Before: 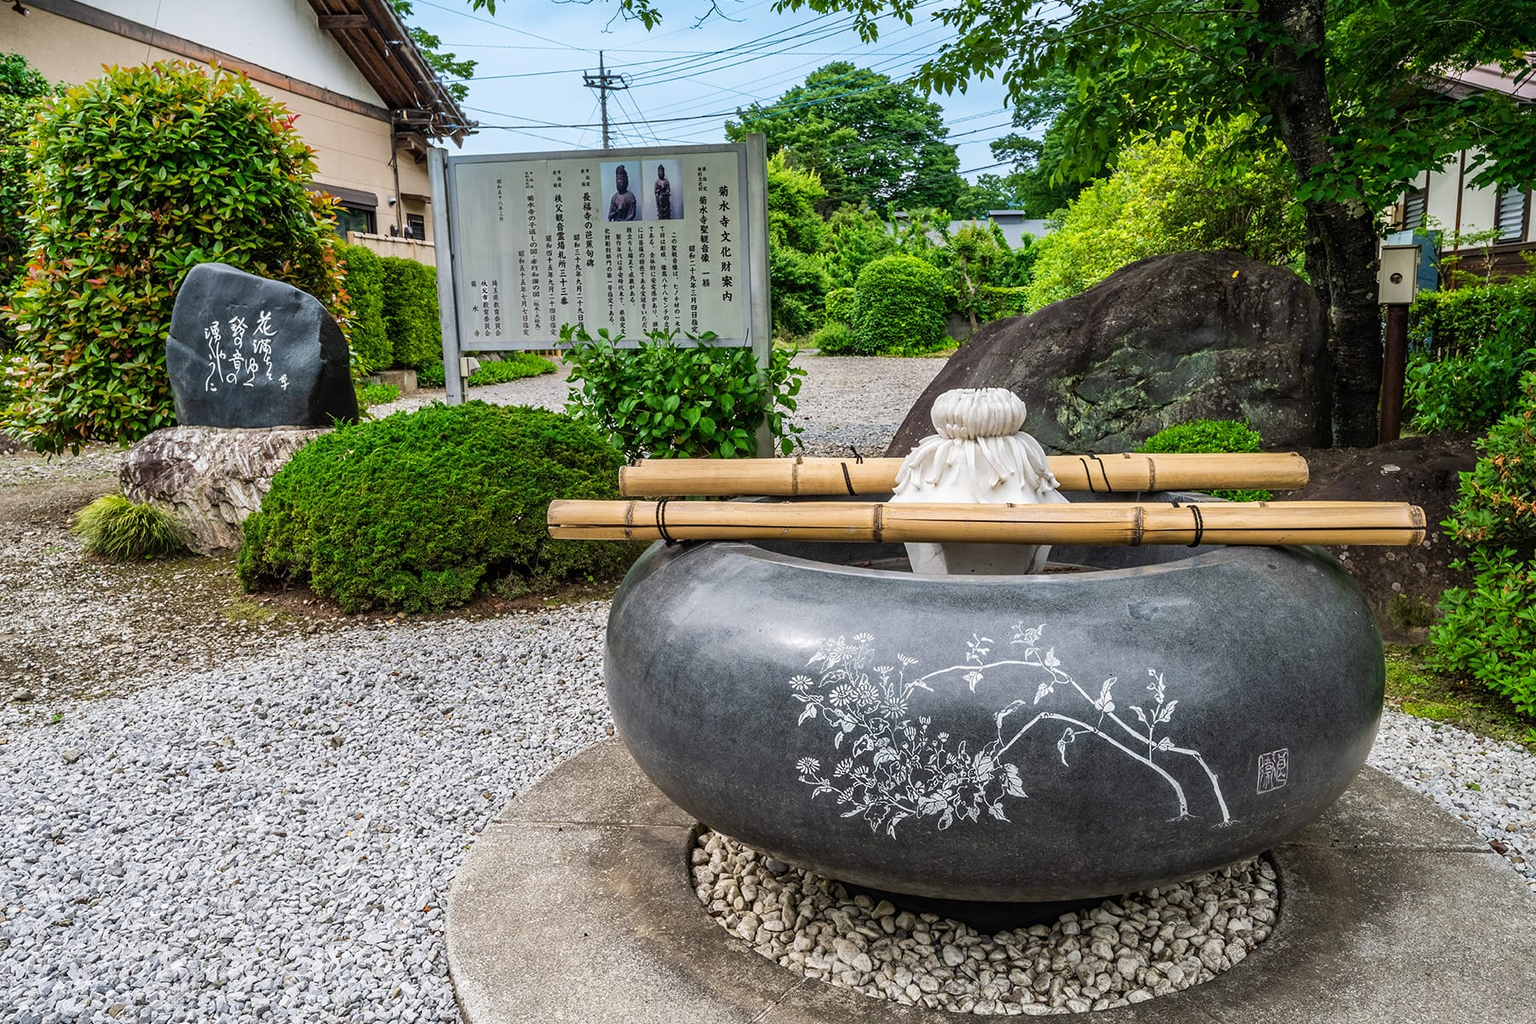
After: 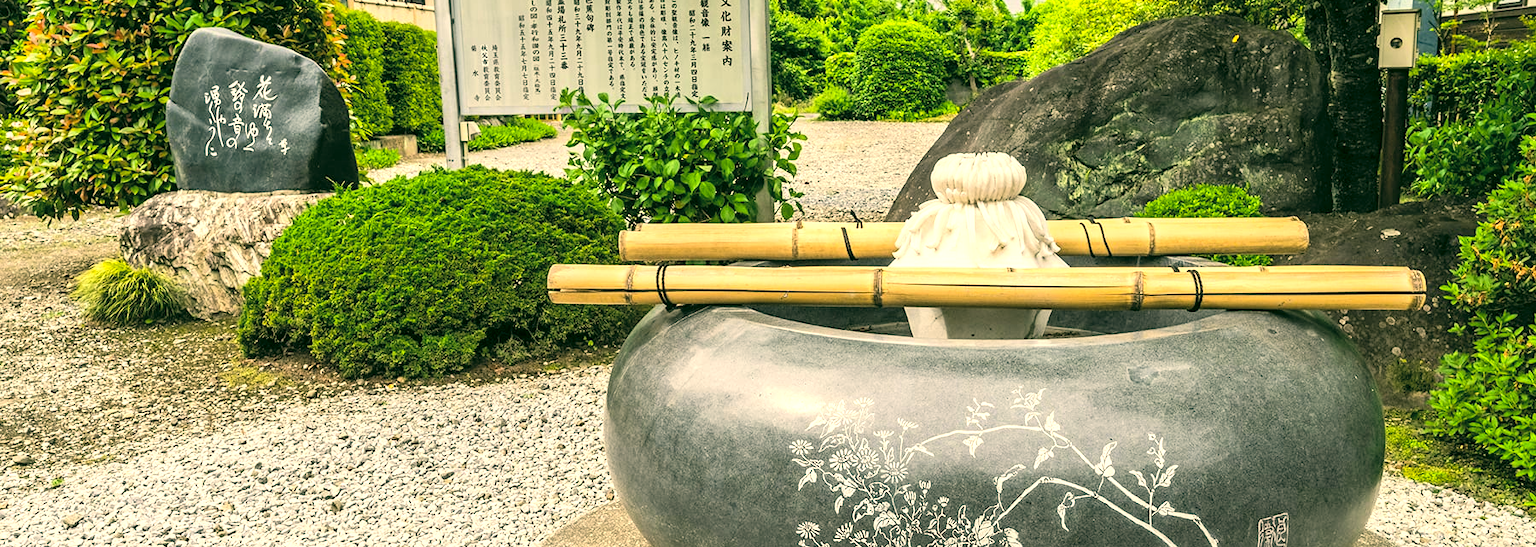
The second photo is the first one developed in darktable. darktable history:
crop and rotate: top 23.043%, bottom 23.437%
color correction: highlights a* 5.3, highlights b* 24.26, shadows a* -15.58, shadows b* 4.02
tone equalizer: -8 EV -0.75 EV, -7 EV -0.7 EV, -6 EV -0.6 EV, -5 EV -0.4 EV, -3 EV 0.4 EV, -2 EV 0.6 EV, -1 EV 0.7 EV, +0 EV 0.75 EV, edges refinement/feathering 500, mask exposure compensation -1.57 EV, preserve details no
contrast brightness saturation: brightness 0.28
